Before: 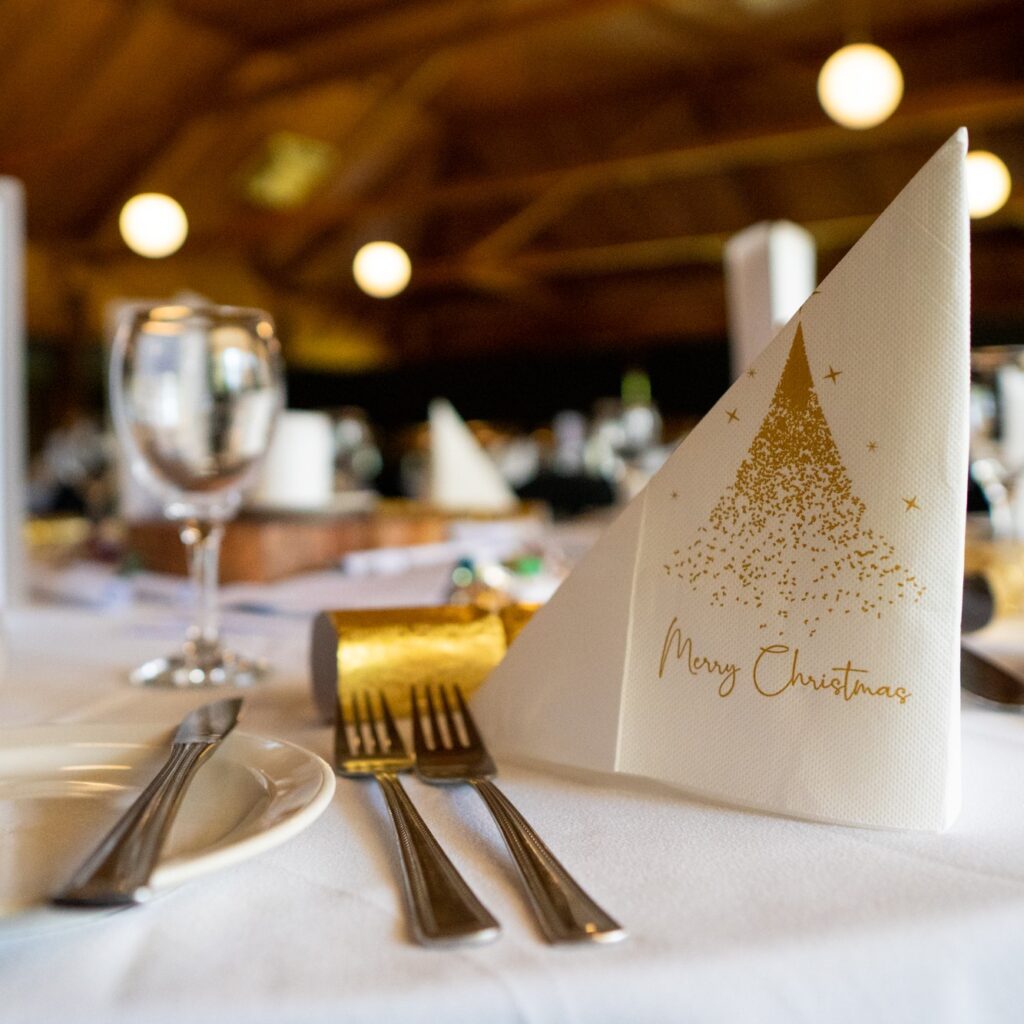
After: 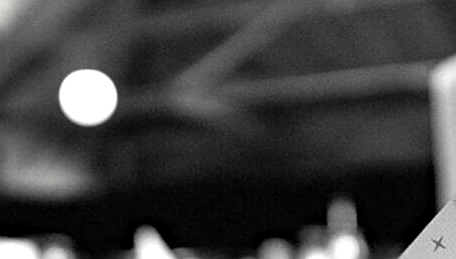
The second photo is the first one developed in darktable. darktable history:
contrast brightness saturation: saturation -0.981
crop: left 28.784%, top 16.865%, right 26.643%, bottom 57.807%
haze removal: compatibility mode true, adaptive false
sharpen: on, module defaults
exposure: exposure 1 EV, compensate exposure bias true, compensate highlight preservation false
shadows and highlights: shadows 34.7, highlights -34.98, soften with gaussian
